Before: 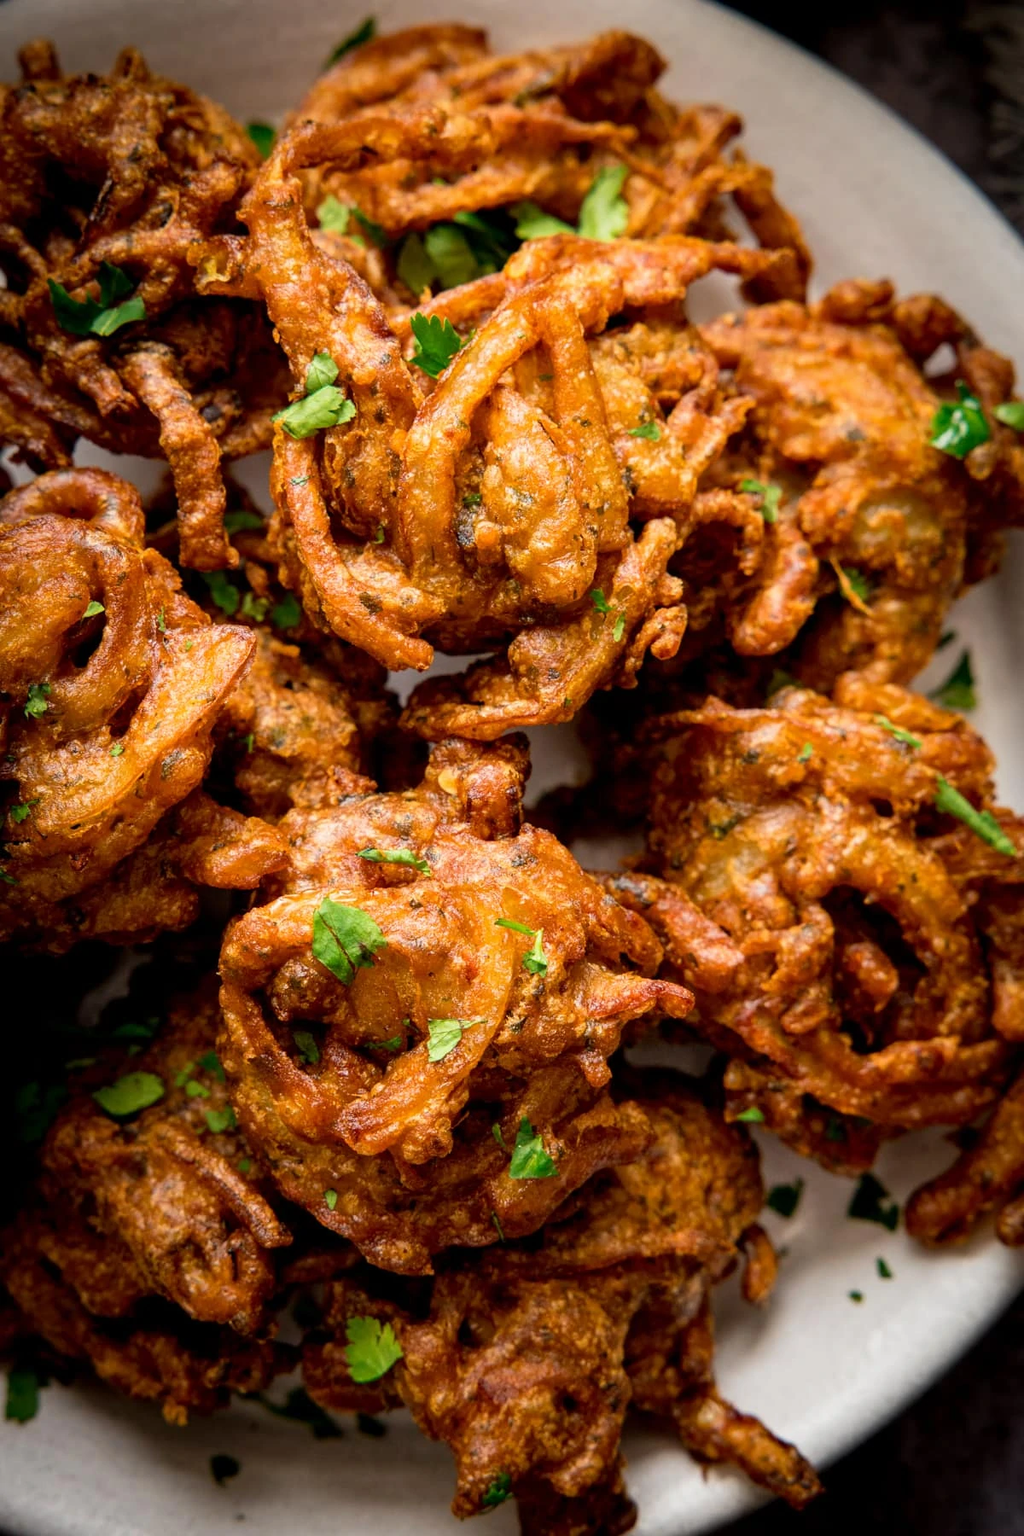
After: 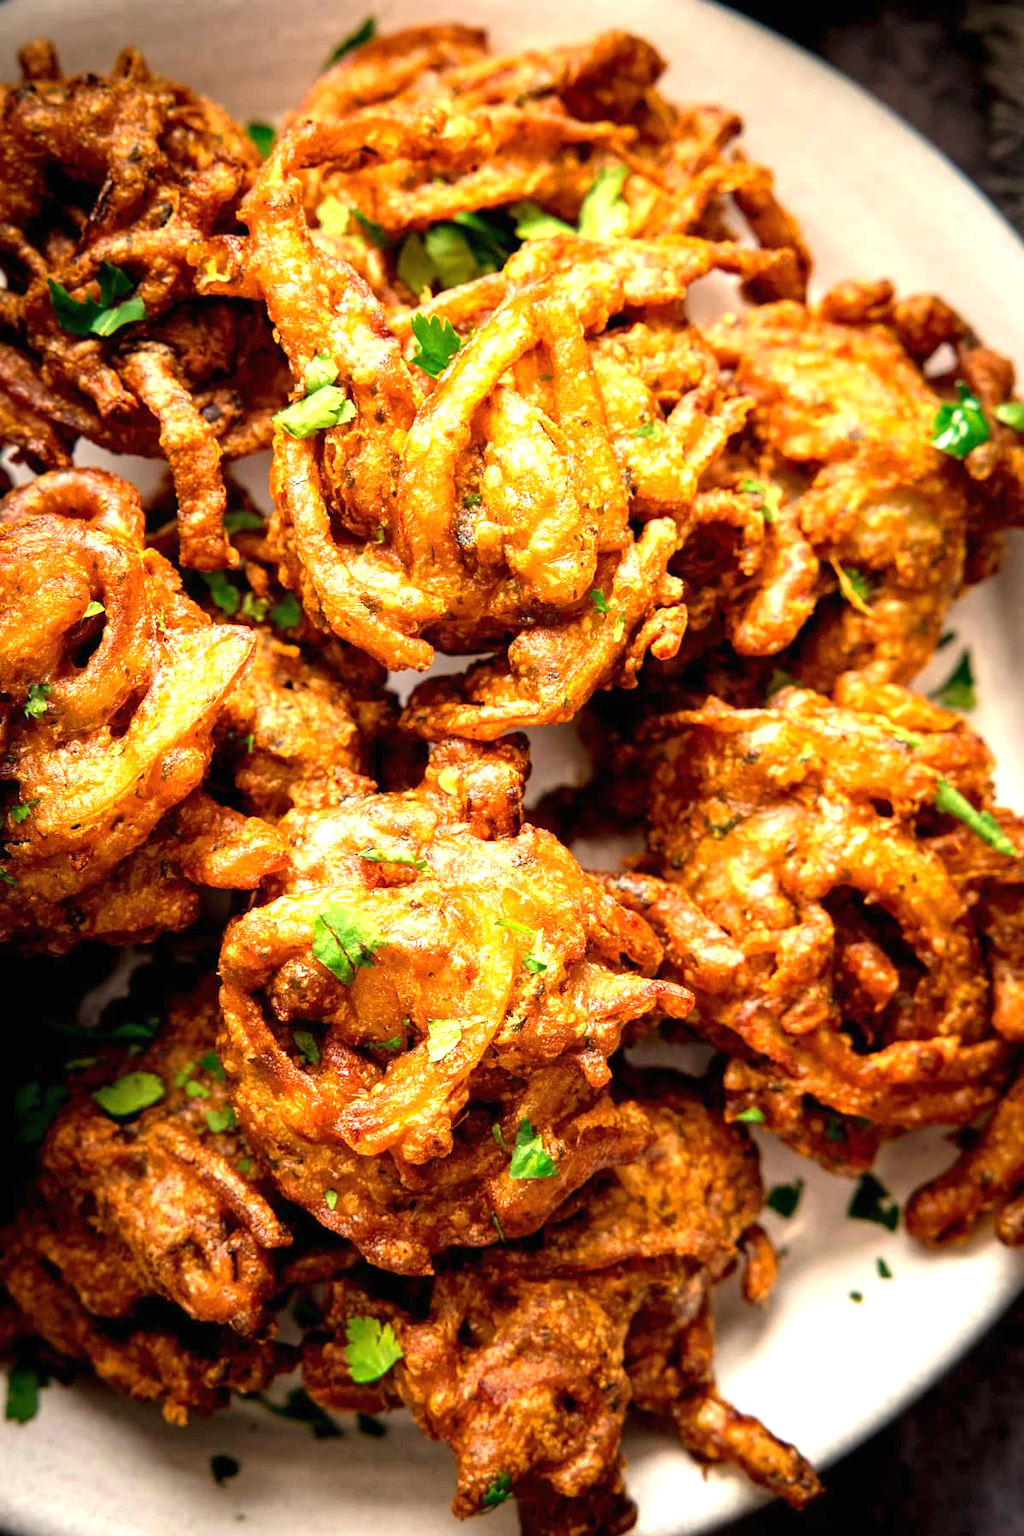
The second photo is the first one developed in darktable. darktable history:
exposure: black level correction 0, exposure 1.2 EV, compensate highlight preservation false
white balance: red 1.045, blue 0.932
